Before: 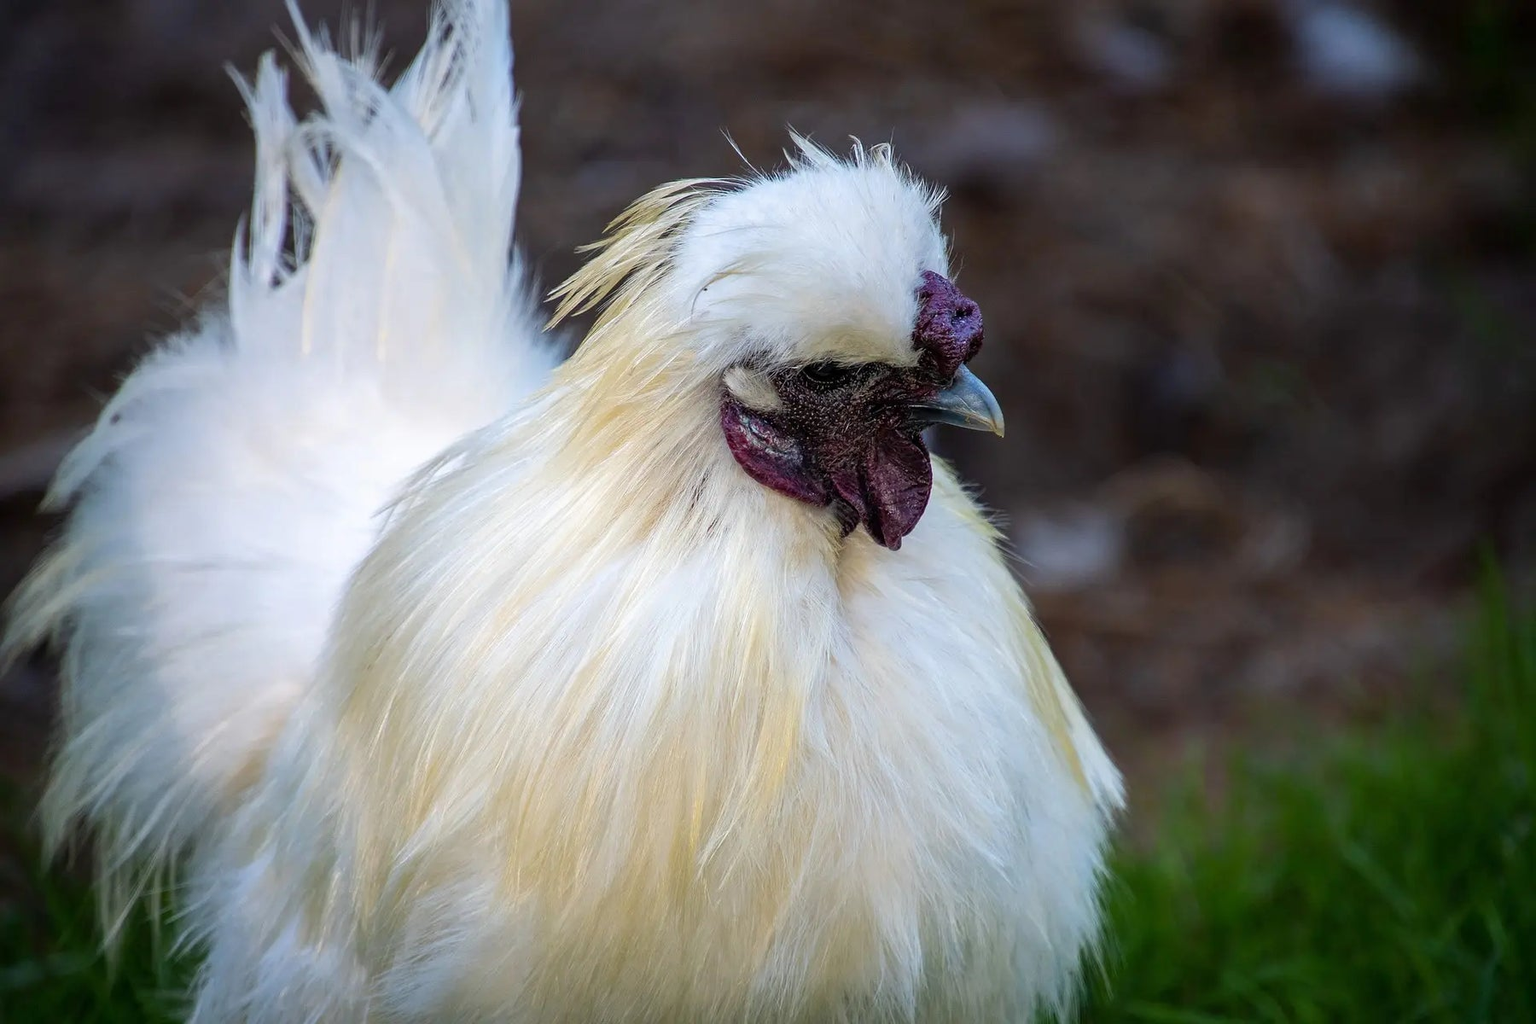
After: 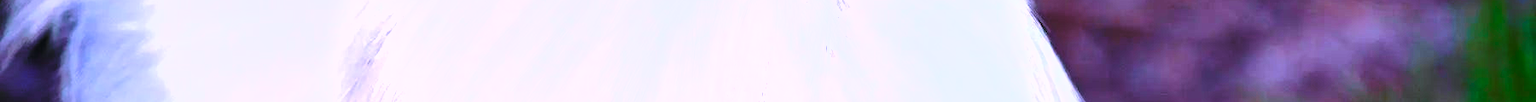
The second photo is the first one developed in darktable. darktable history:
velvia: on, module defaults
tone curve: curves: ch0 [(0, 0.009) (0.037, 0.035) (0.131, 0.126) (0.275, 0.28) (0.476, 0.514) (0.617, 0.667) (0.704, 0.759) (0.813, 0.863) (0.911, 0.931) (0.997, 1)]; ch1 [(0, 0) (0.318, 0.271) (0.444, 0.438) (0.493, 0.496) (0.508, 0.5) (0.534, 0.535) (0.57, 0.582) (0.65, 0.664) (0.746, 0.764) (1, 1)]; ch2 [(0, 0) (0.246, 0.24) (0.36, 0.381) (0.415, 0.434) (0.476, 0.492) (0.502, 0.499) (0.522, 0.518) (0.533, 0.534) (0.586, 0.598) (0.634, 0.643) (0.706, 0.717) (0.853, 0.83) (1, 0.951)], color space Lab, independent channels, preserve colors none
exposure: black level correction 0.001, exposure 1.116 EV, compensate highlight preservation false
crop and rotate: top 59.084%, bottom 30.916%
white balance: red 0.98, blue 1.61
shadows and highlights: highlights color adjustment 0%, low approximation 0.01, soften with gaussian
base curve: curves: ch0 [(0, 0) (0.073, 0.04) (0.157, 0.139) (0.492, 0.492) (0.758, 0.758) (1, 1)], preserve colors none
